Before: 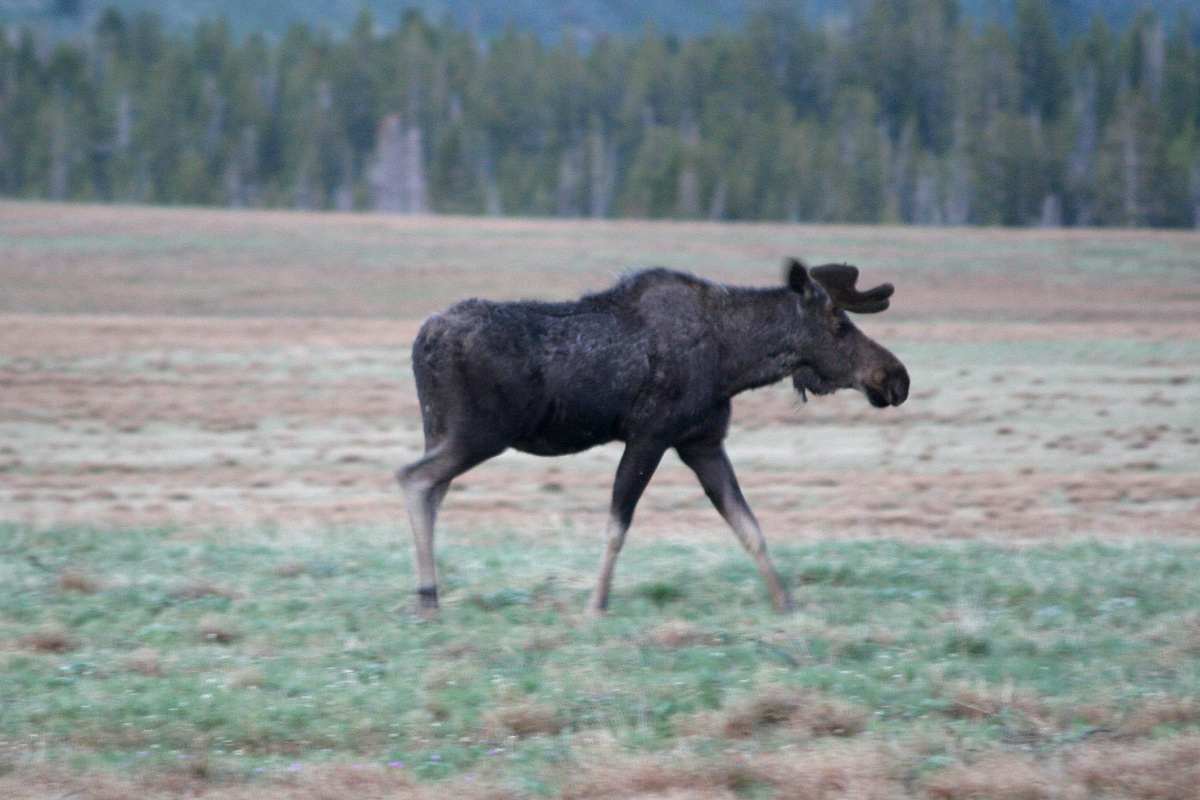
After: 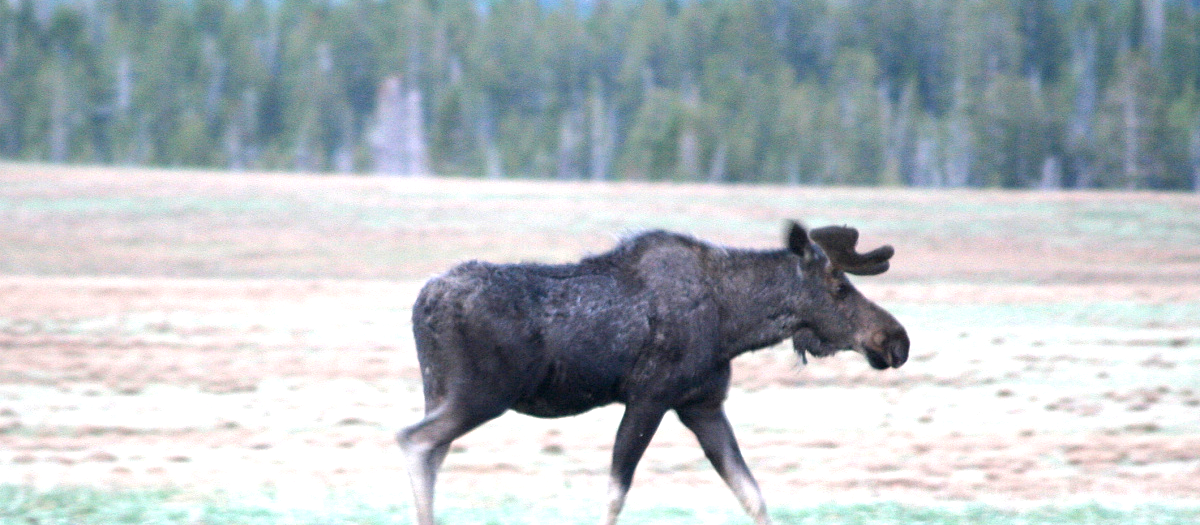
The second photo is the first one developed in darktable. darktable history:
crop and rotate: top 4.848%, bottom 29.503%
exposure: black level correction 0, exposure 1.1 EV, compensate highlight preservation false
